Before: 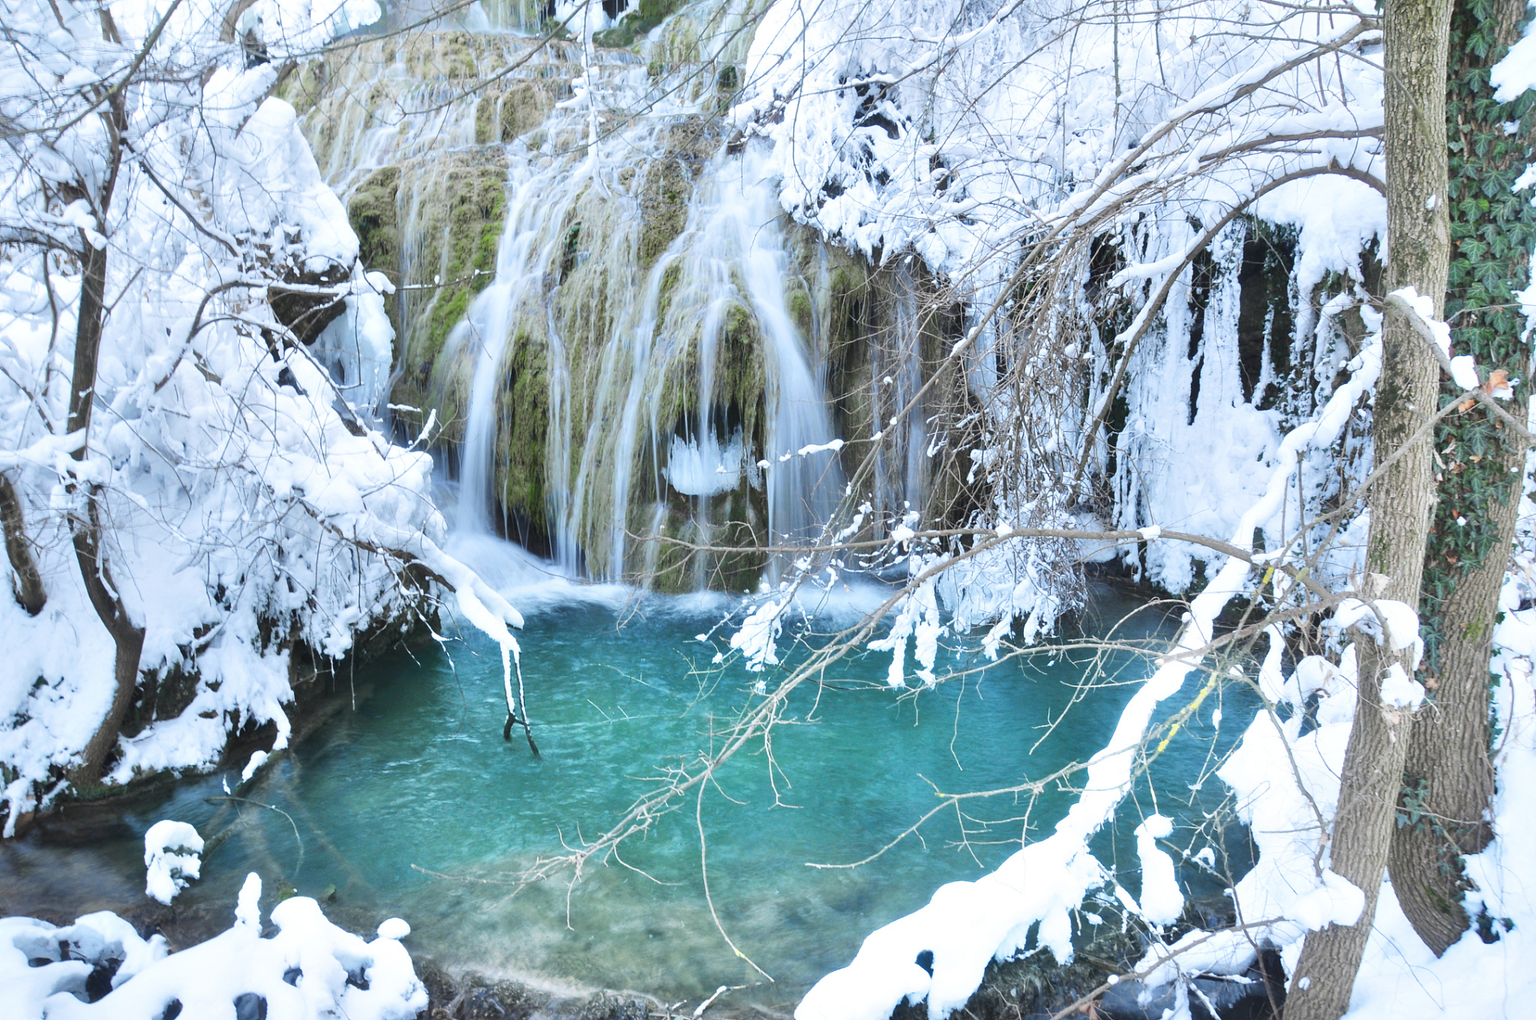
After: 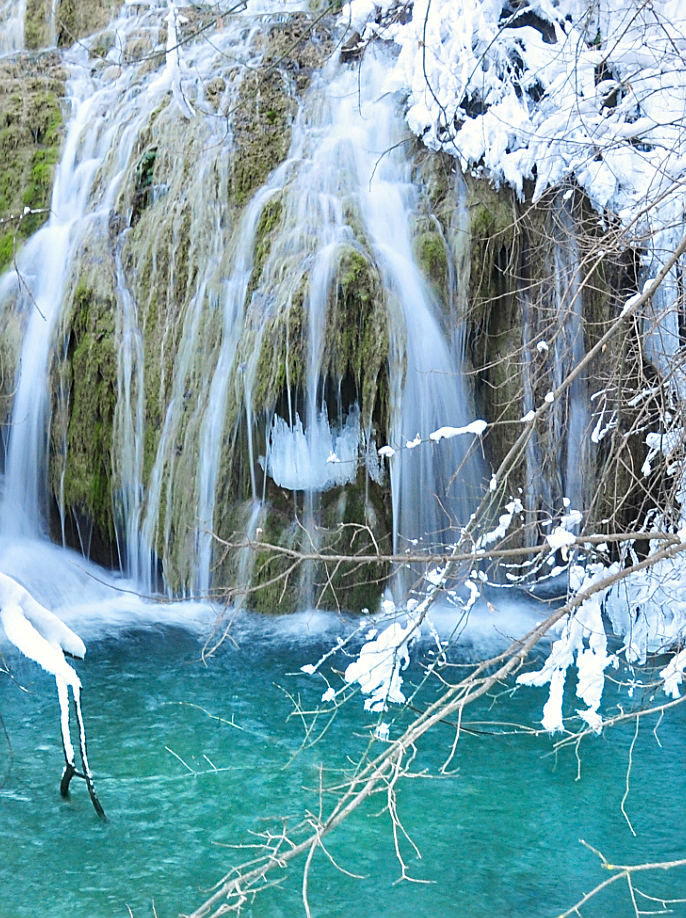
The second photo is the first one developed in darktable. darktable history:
tone equalizer: edges refinement/feathering 500, mask exposure compensation -1.57 EV, preserve details no
crop and rotate: left 29.668%, top 10.275%, right 34.746%, bottom 17.93%
sharpen: on, module defaults
color correction: highlights a* 0.836, highlights b* 2.87, saturation 1.09
haze removal: compatibility mode true, adaptive false
